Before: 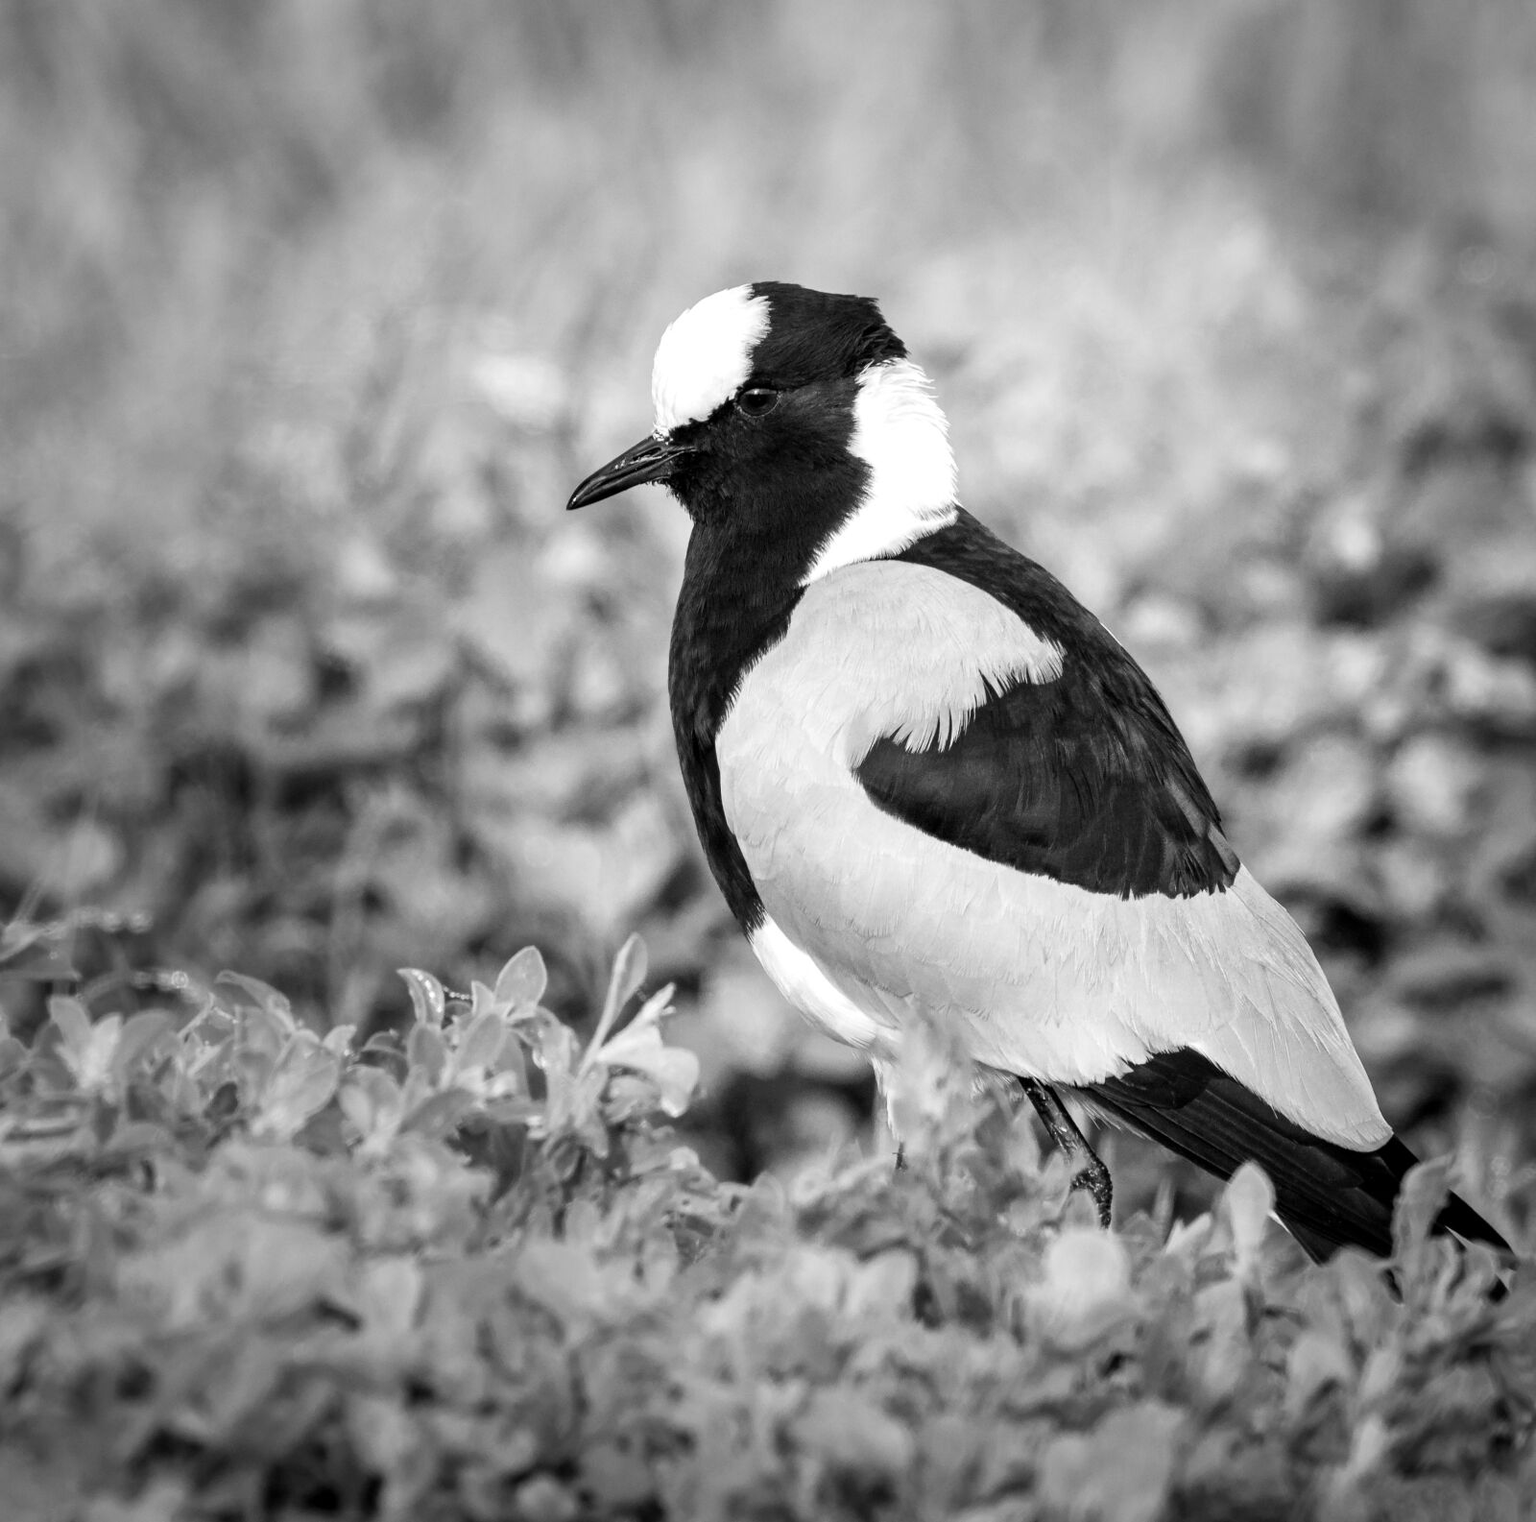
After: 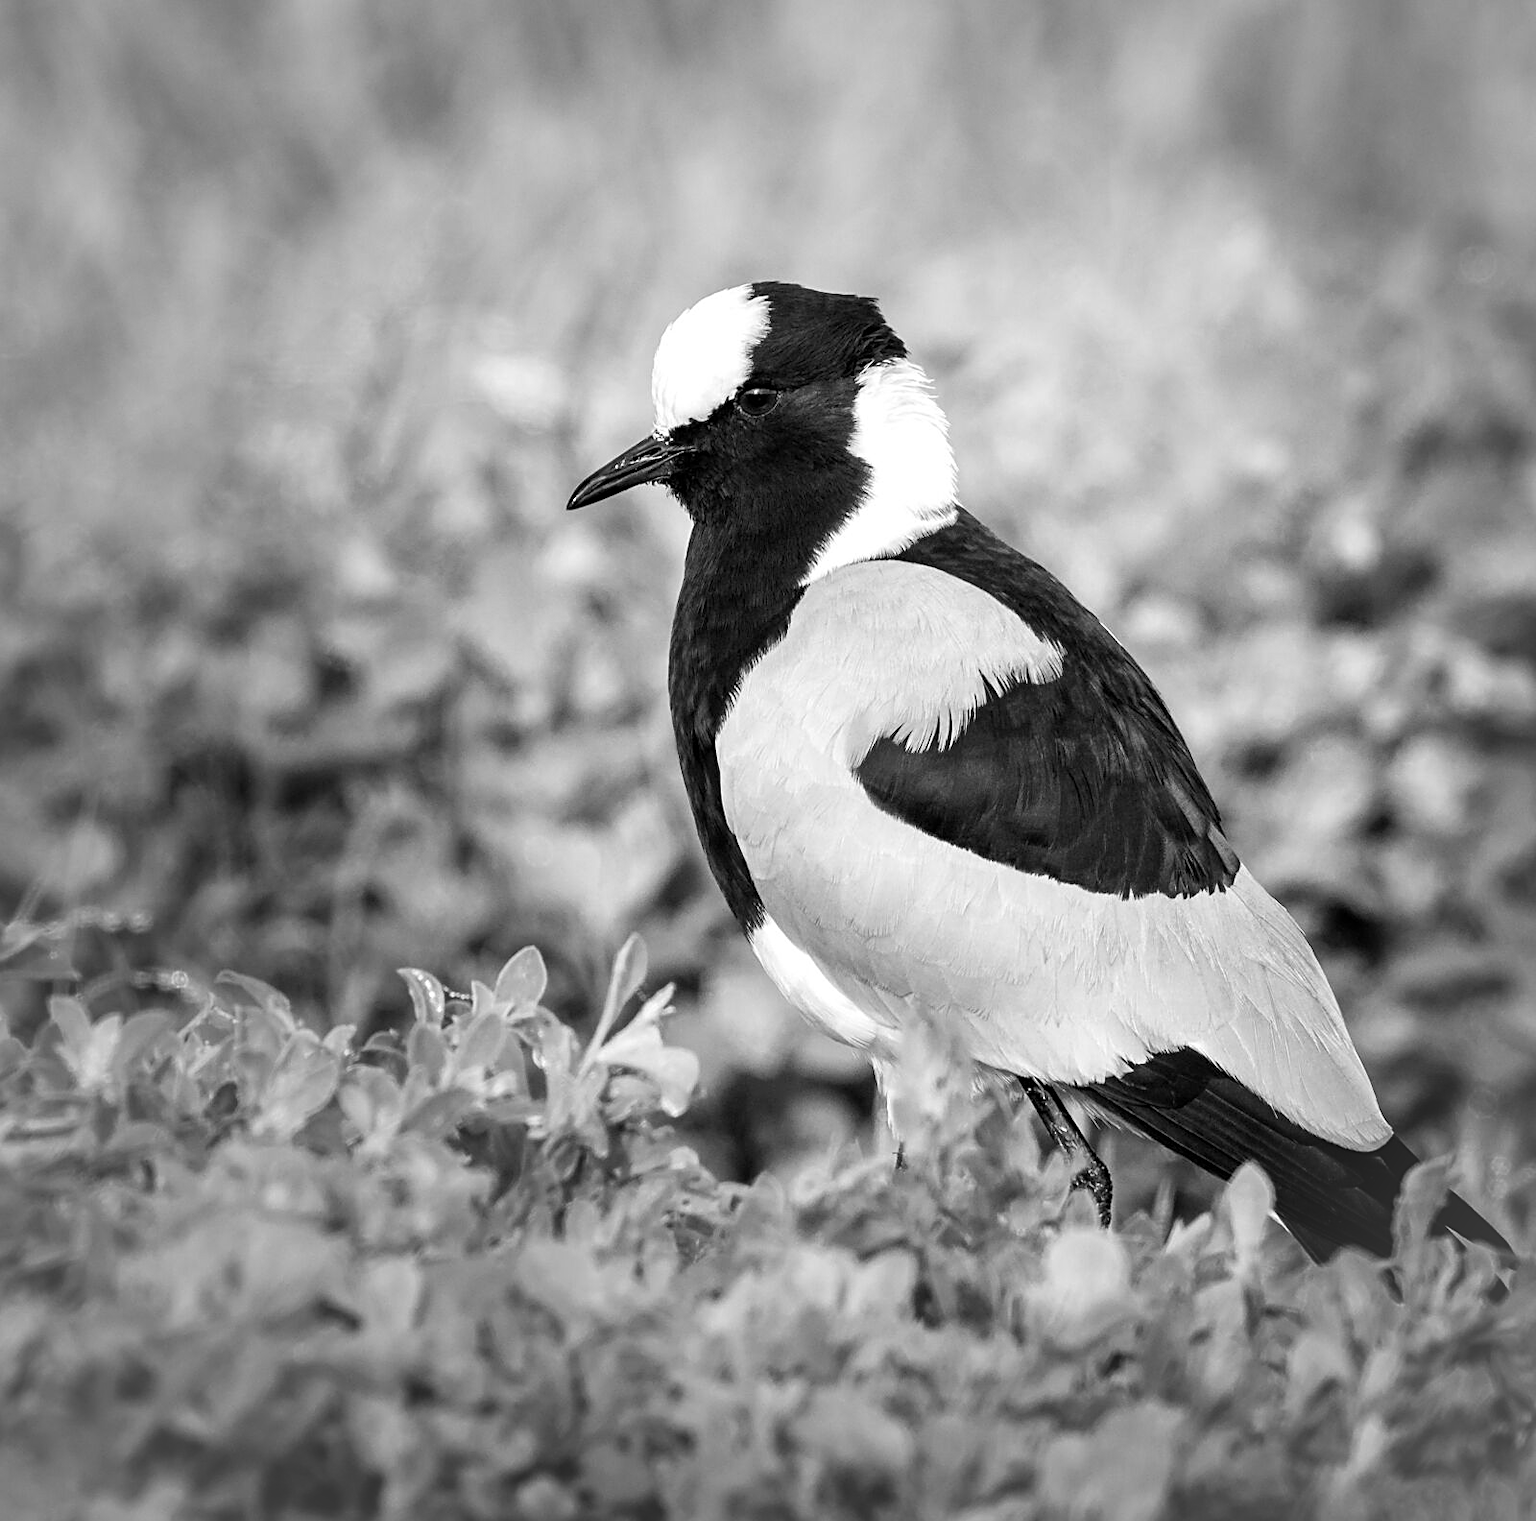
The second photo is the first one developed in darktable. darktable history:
sharpen: on, module defaults
tone equalizer: on, module defaults
vignetting: brightness 0.057, saturation -0.002, automatic ratio true
